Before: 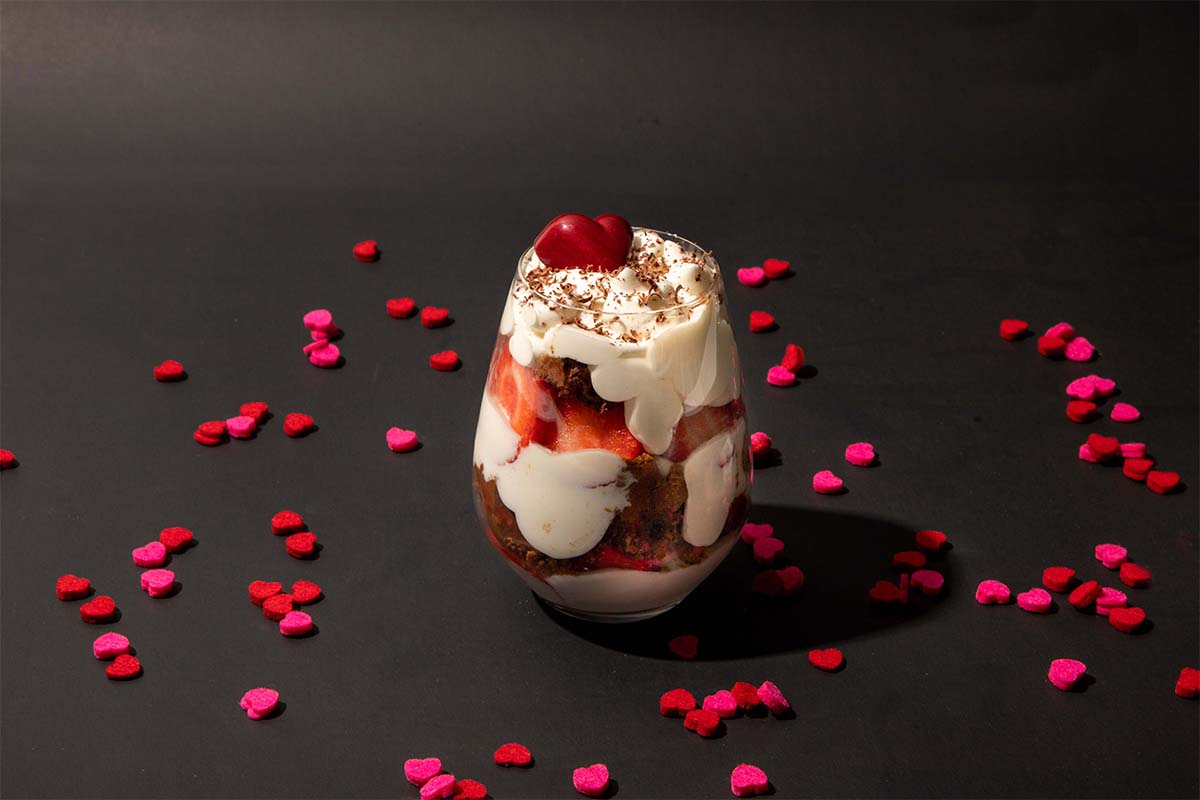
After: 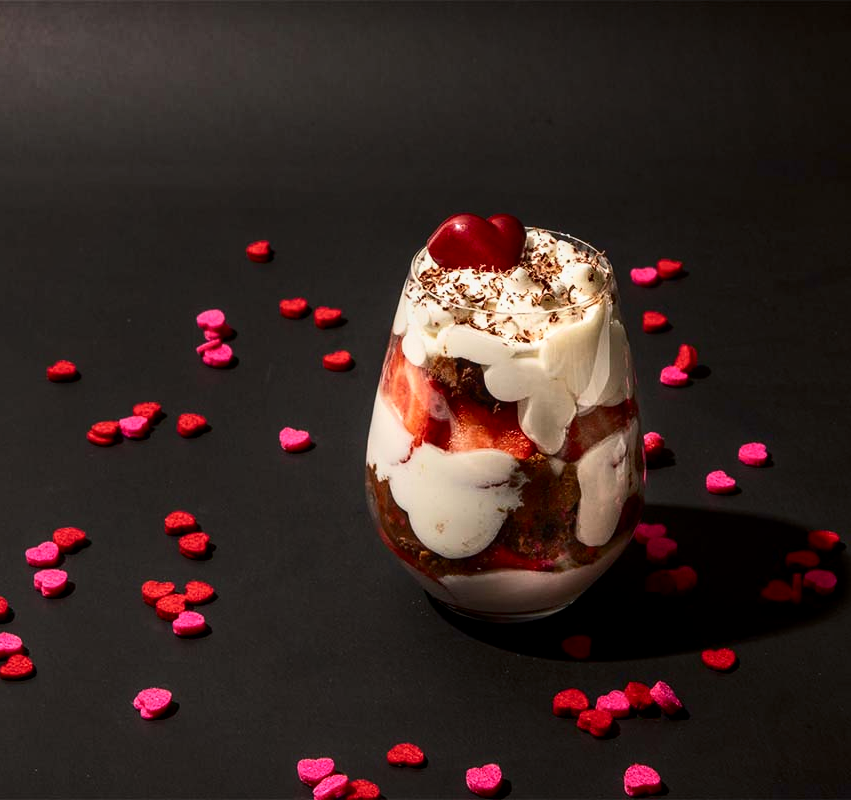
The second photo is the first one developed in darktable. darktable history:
local contrast: on, module defaults
contrast brightness saturation: contrast 0.271
crop and rotate: left 8.977%, right 20.091%
